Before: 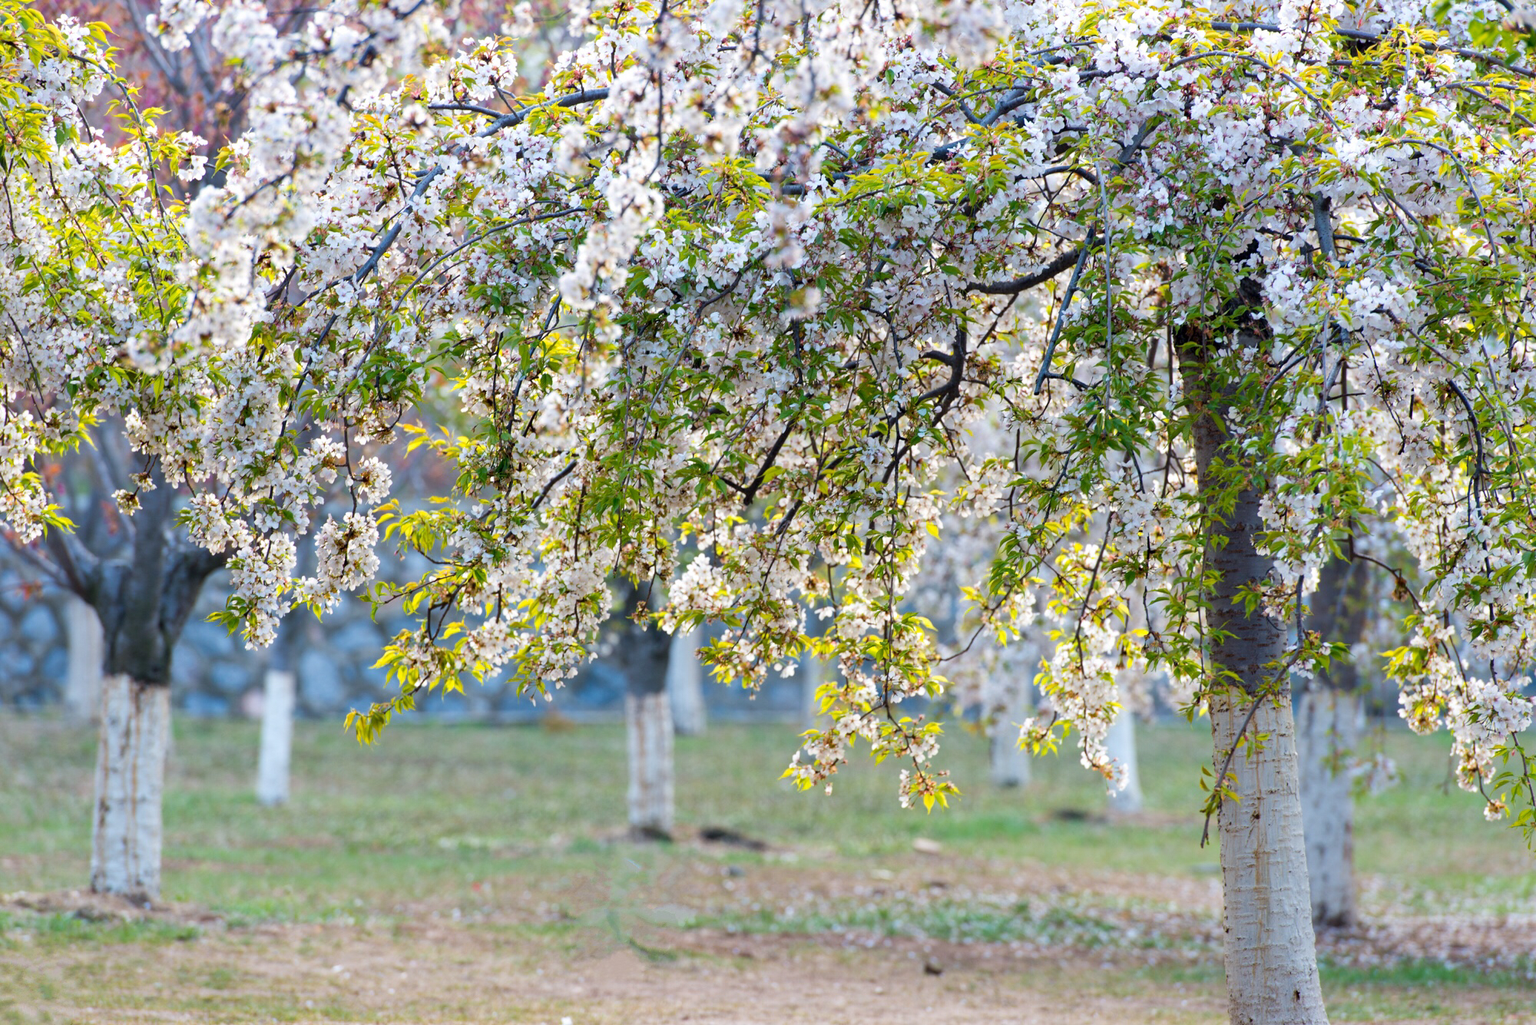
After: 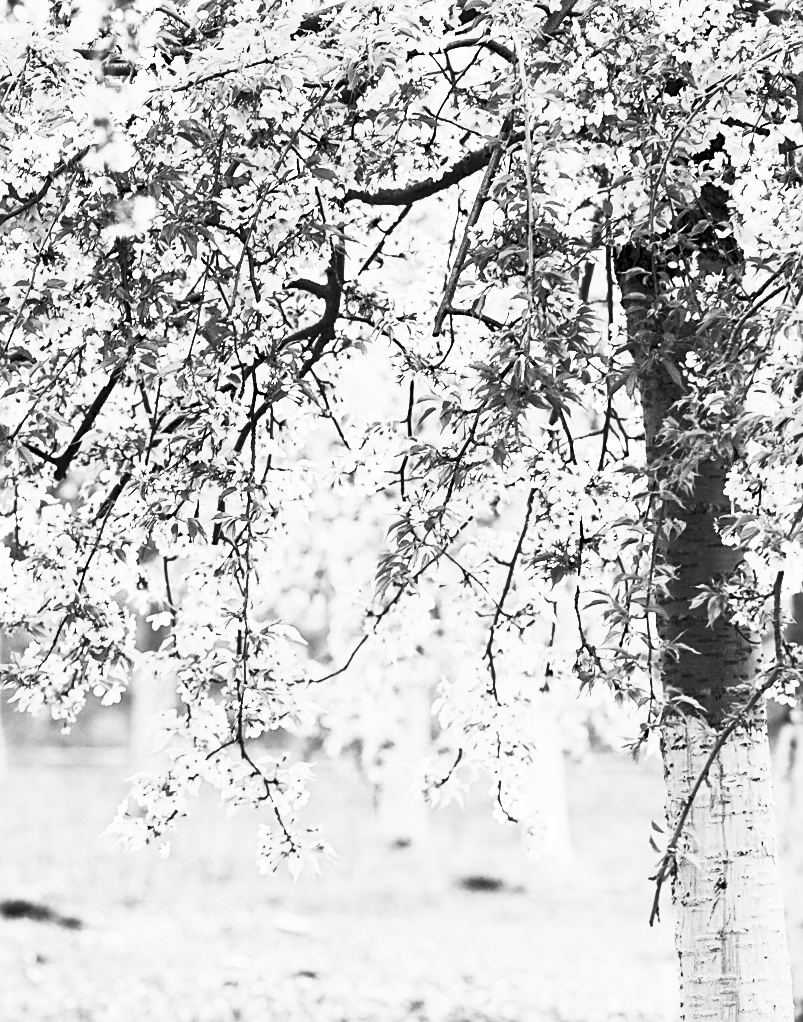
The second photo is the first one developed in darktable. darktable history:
white balance: red 1.066, blue 1.119
contrast brightness saturation: contrast 0.83, brightness 0.59, saturation 0.59
crop: left 45.721%, top 13.393%, right 14.118%, bottom 10.01%
sharpen: on, module defaults
monochrome: on, module defaults
